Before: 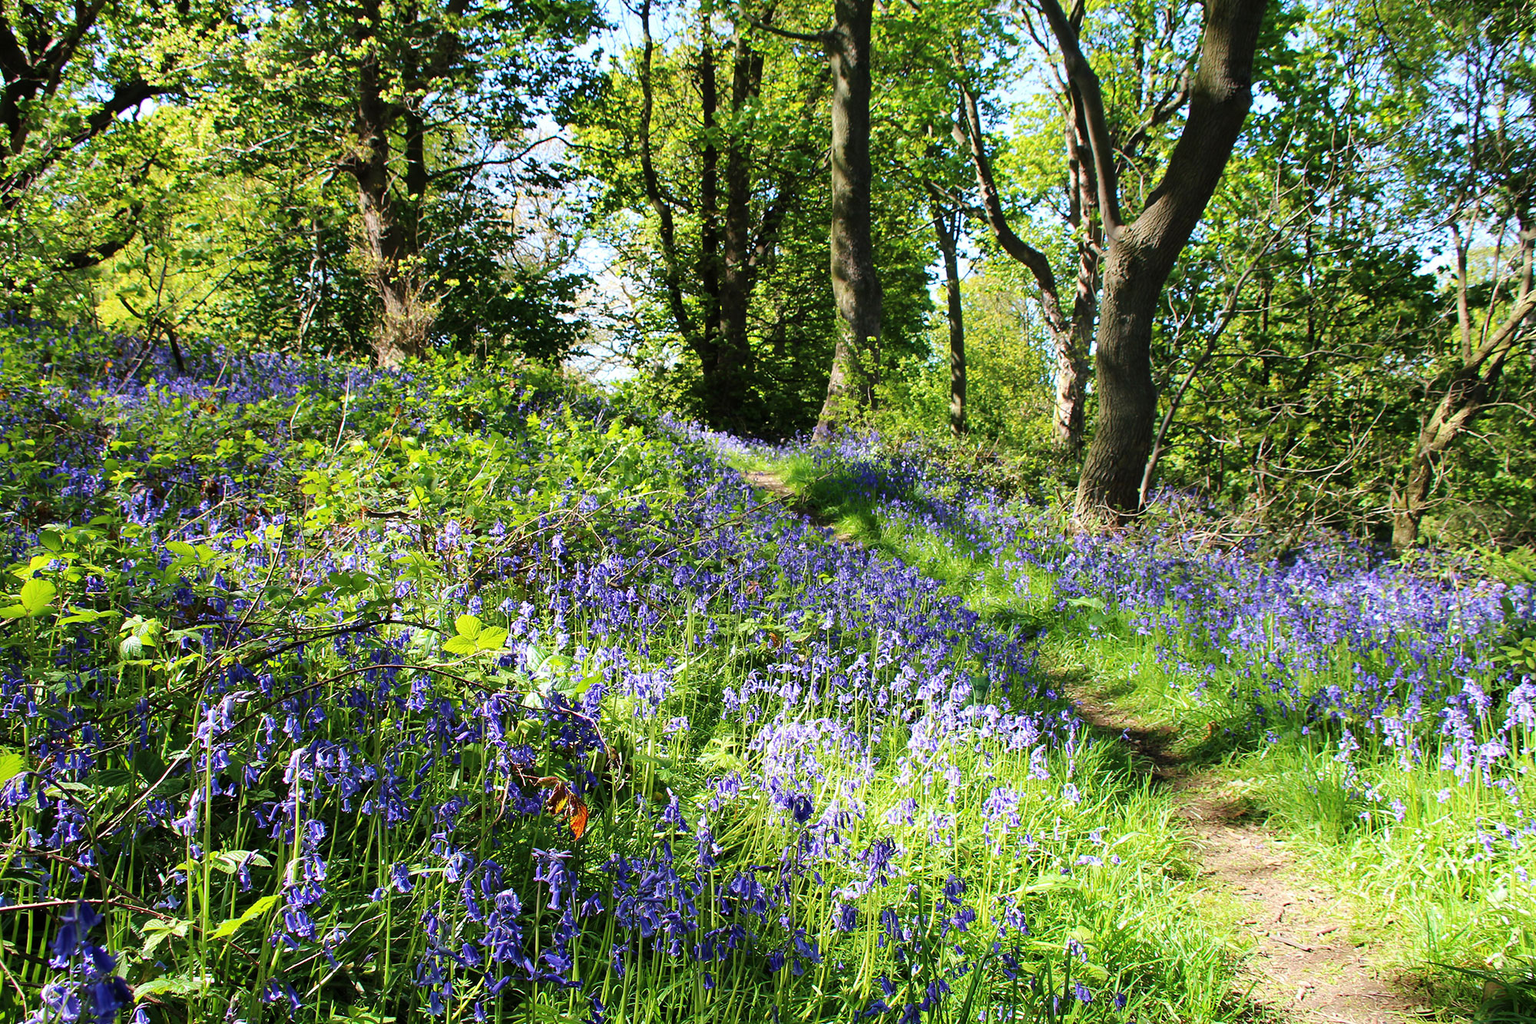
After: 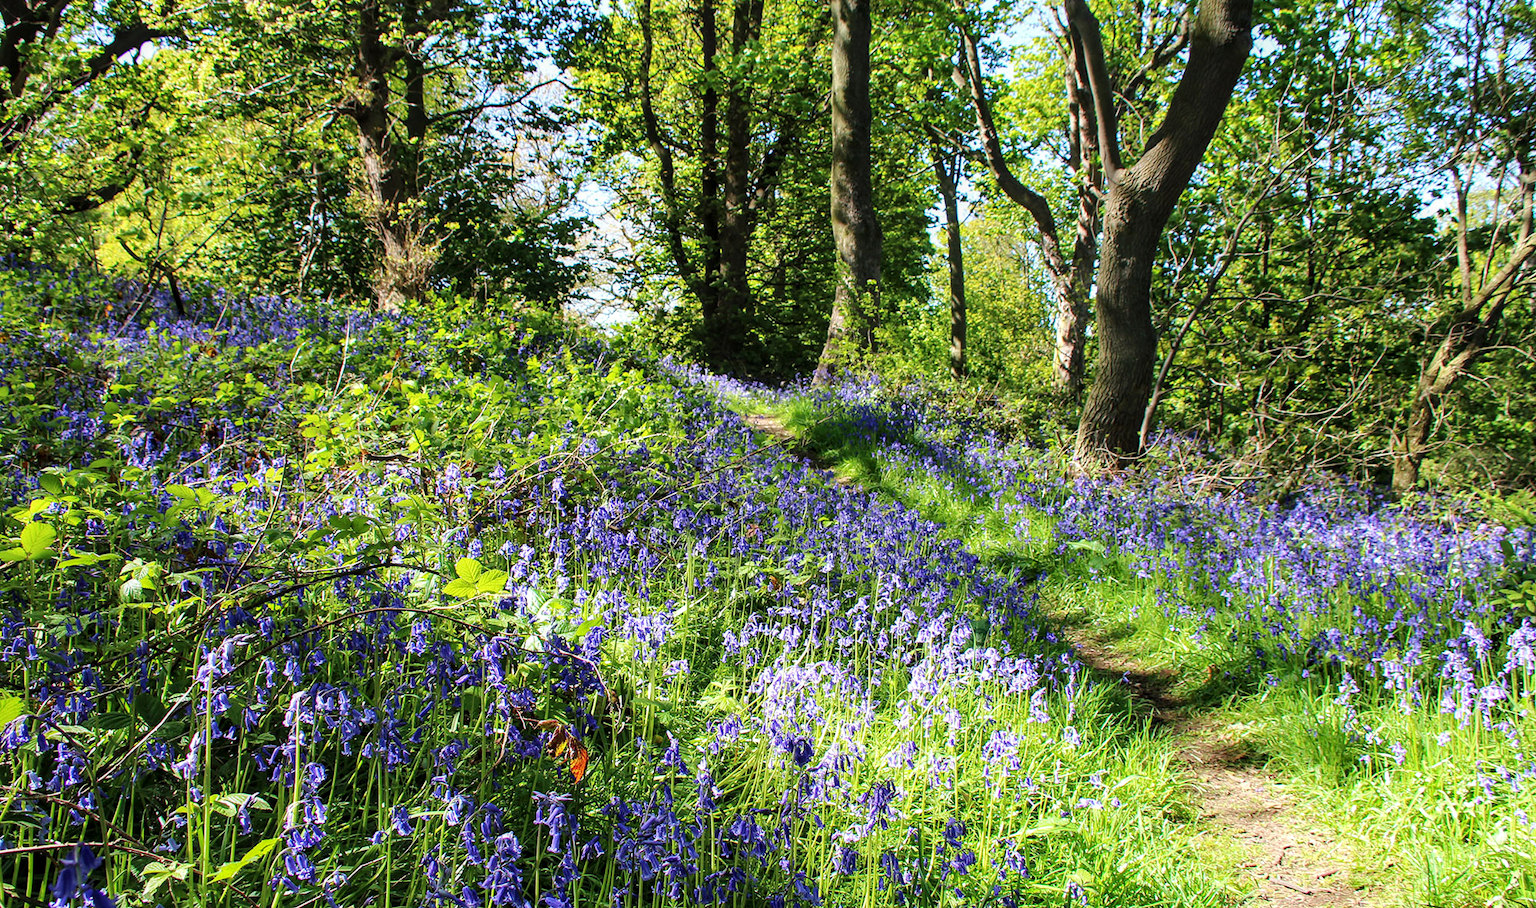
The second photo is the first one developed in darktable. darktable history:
crop and rotate: top 5.609%, bottom 5.609%
local contrast: on, module defaults
